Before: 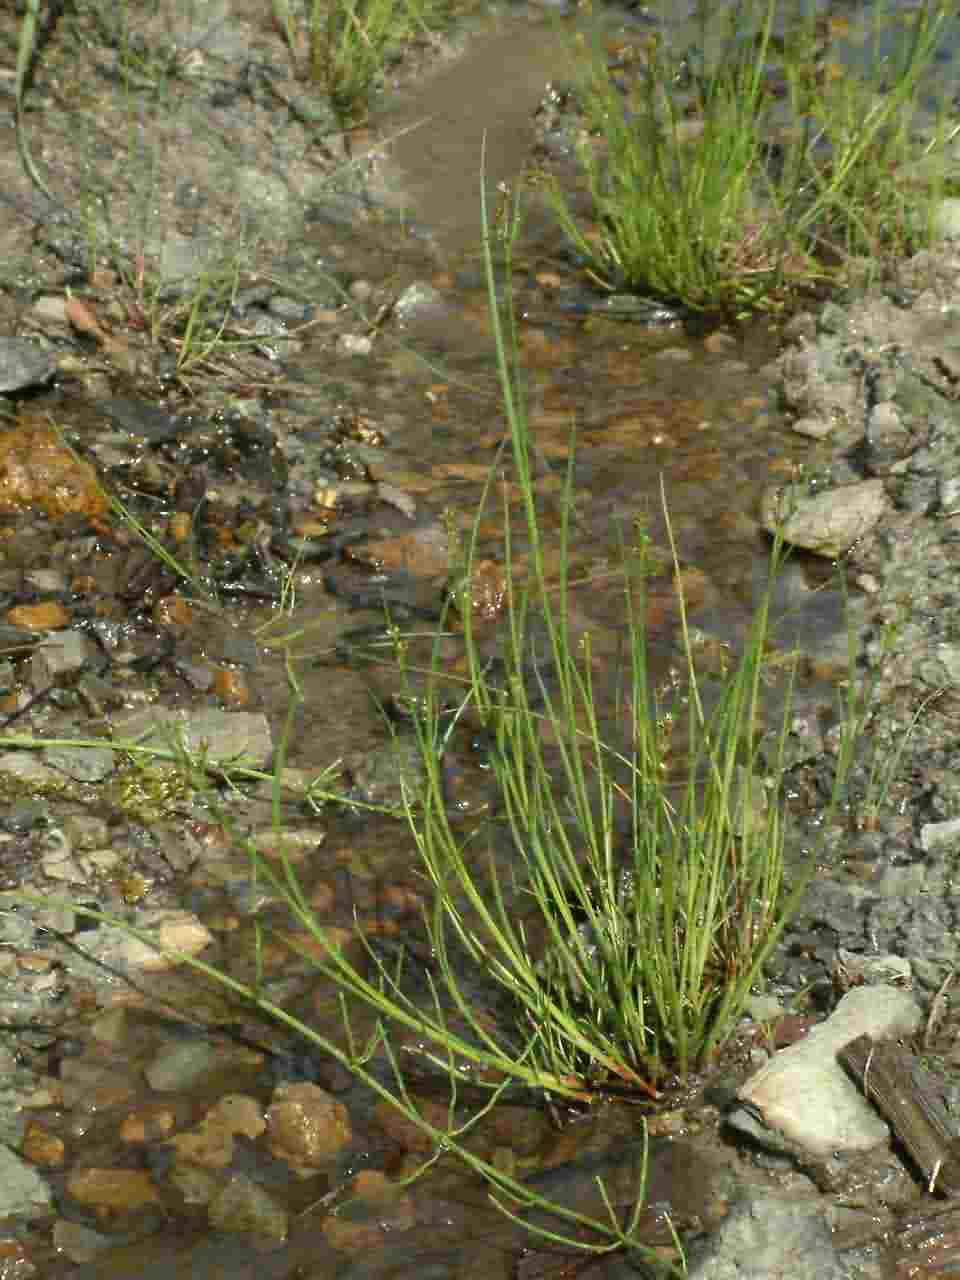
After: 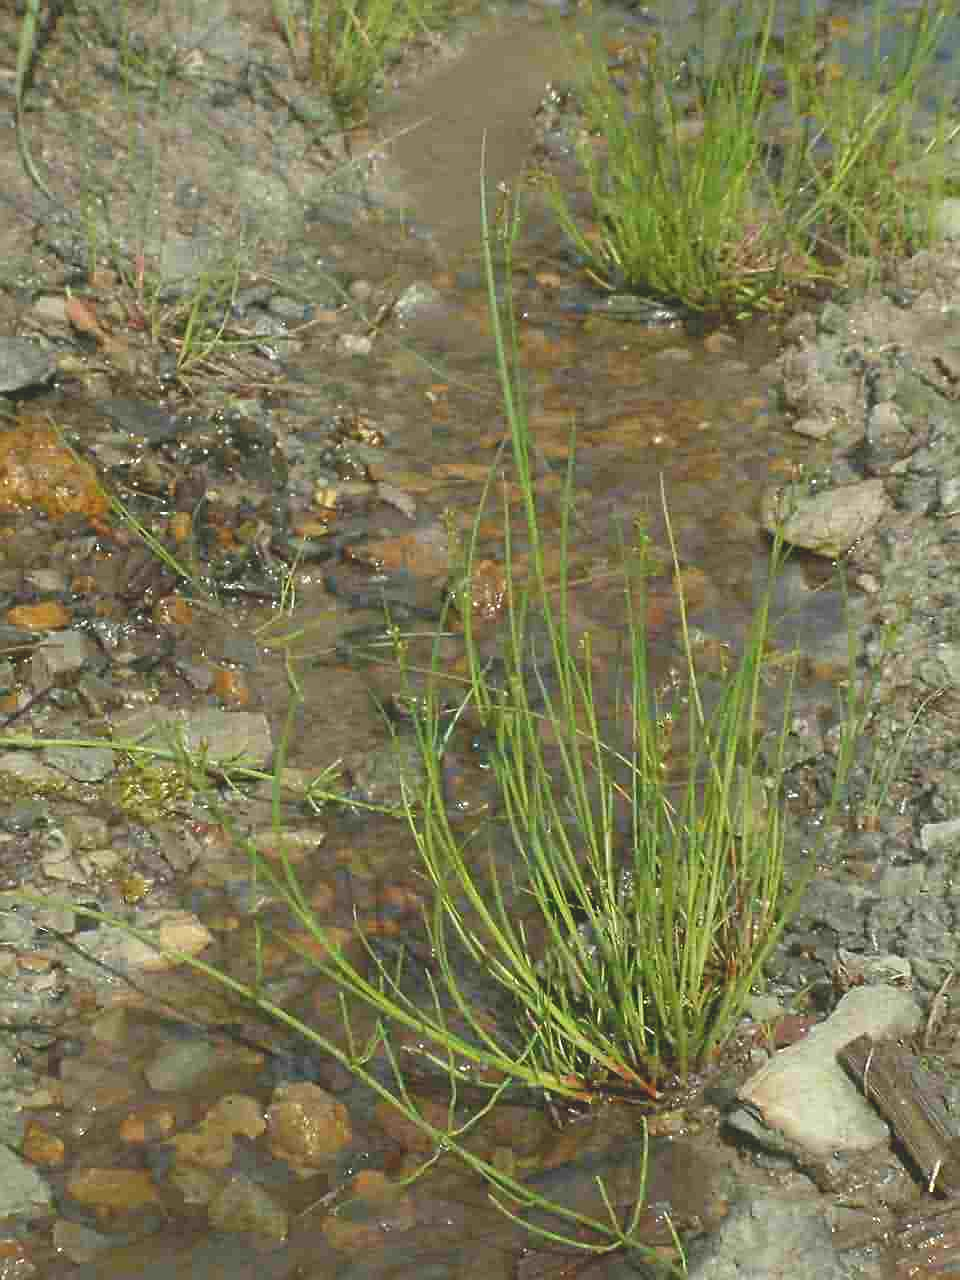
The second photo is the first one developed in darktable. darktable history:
sharpen: on, module defaults
tone curve: curves: ch0 [(0, 0.172) (1, 0.91)], color space Lab, independent channels, preserve colors none
